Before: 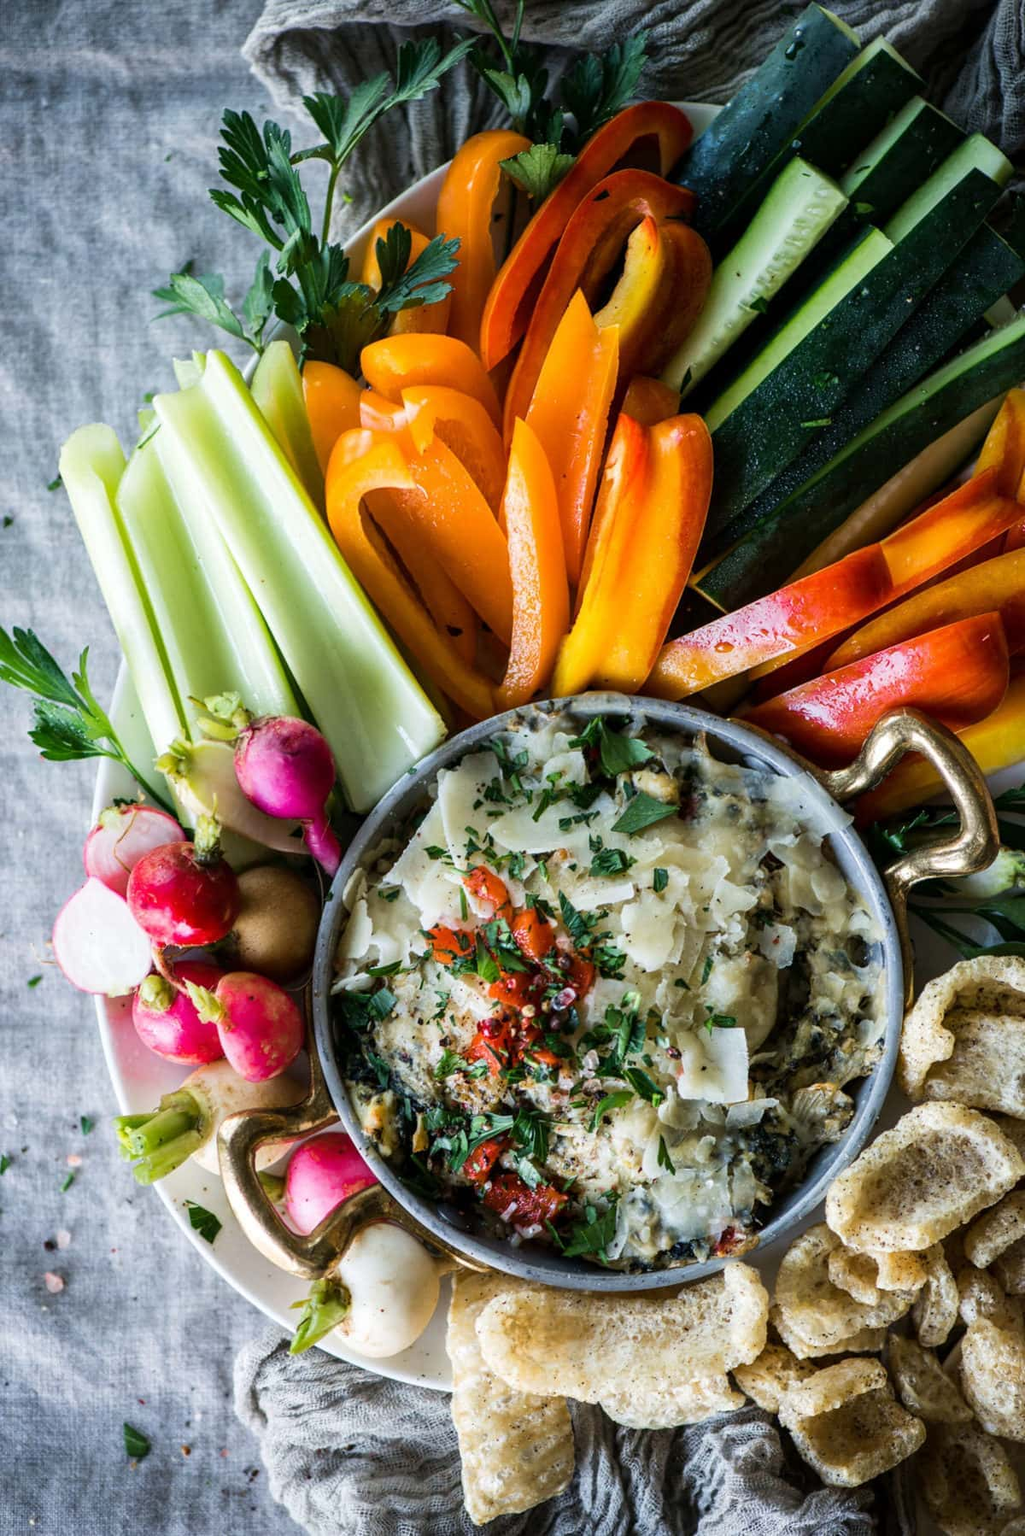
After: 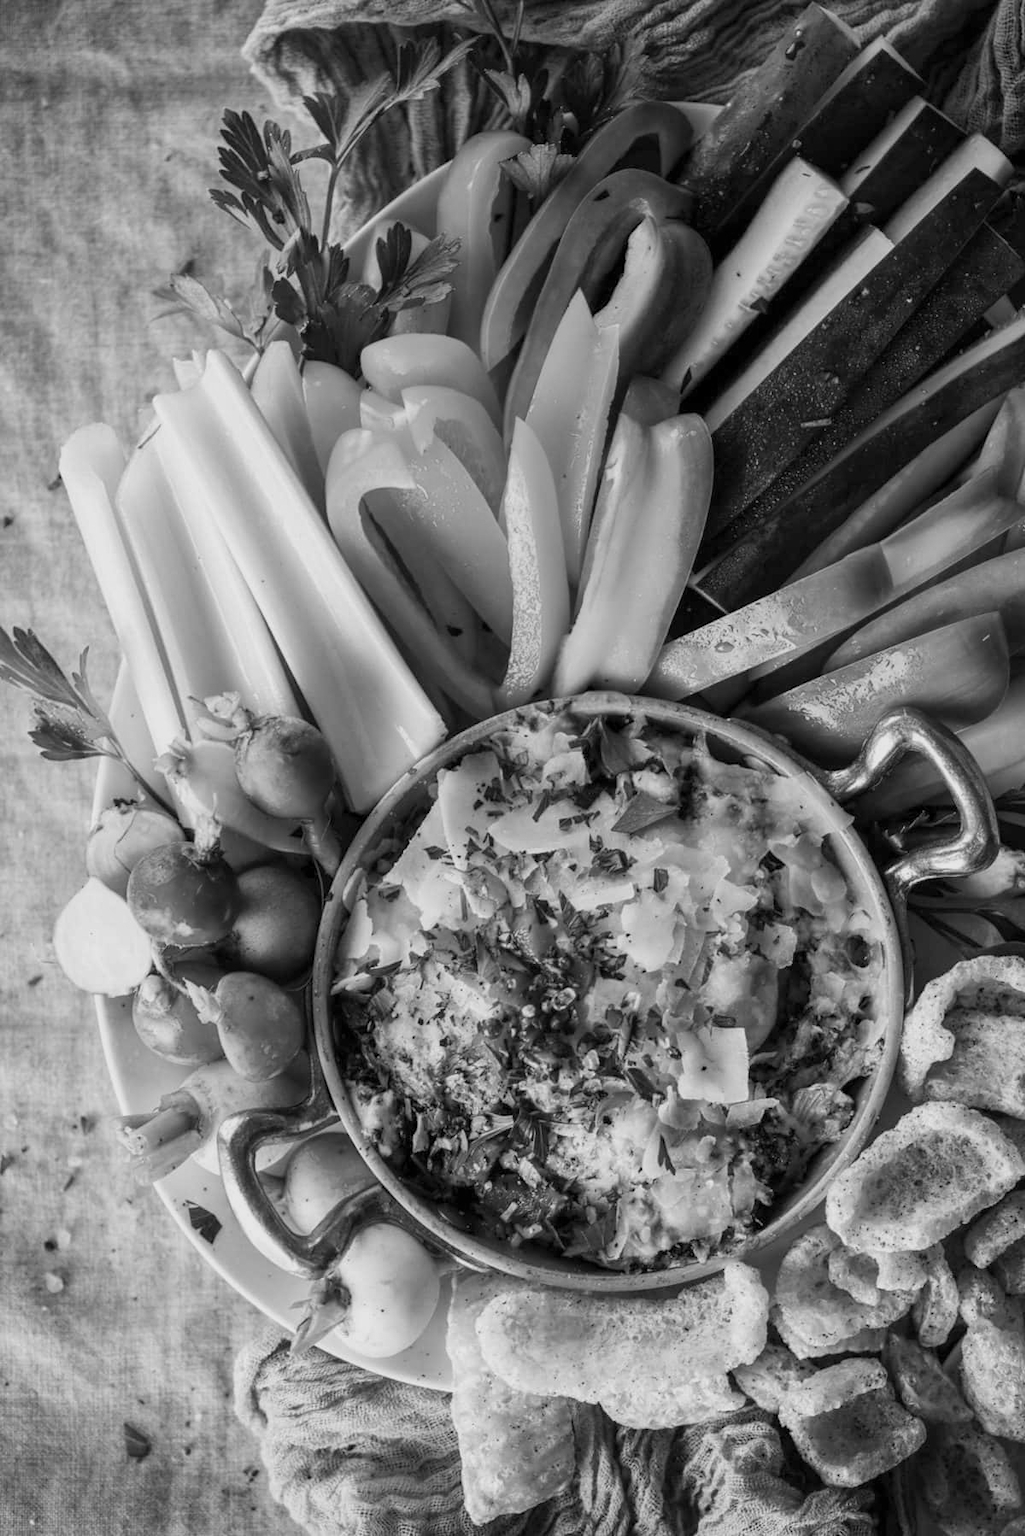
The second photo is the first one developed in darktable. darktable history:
color balance: contrast -15%
monochrome: on, module defaults
